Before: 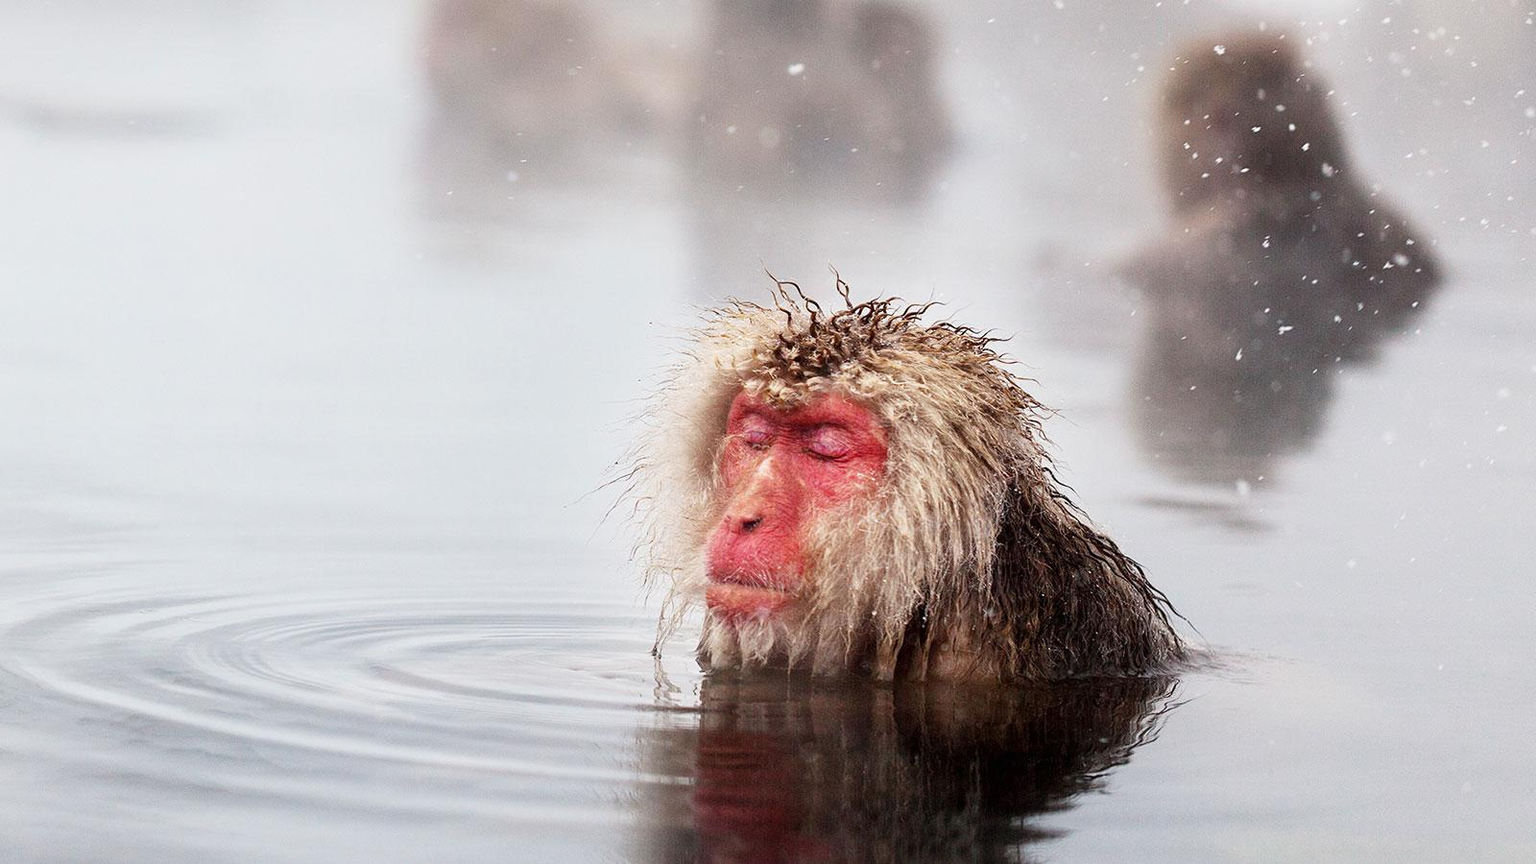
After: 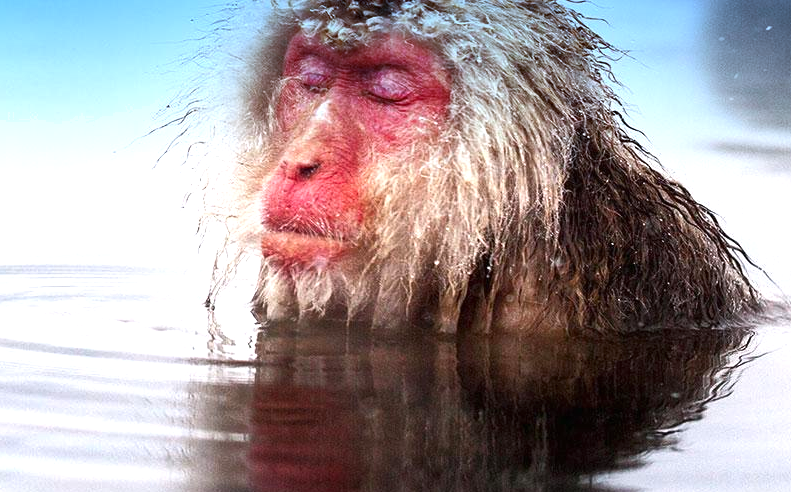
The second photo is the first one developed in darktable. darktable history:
crop: left 29.672%, top 41.786%, right 20.851%, bottom 3.487%
shadows and highlights: radius 337.17, shadows 29.01, soften with gaussian
exposure: black level correction 0, exposure 0.7 EV, compensate exposure bias true, compensate highlight preservation false
white balance: red 1.004, blue 1.024
tone equalizer: on, module defaults
graduated density: density 2.02 EV, hardness 44%, rotation 0.374°, offset 8.21, hue 208.8°, saturation 97%
